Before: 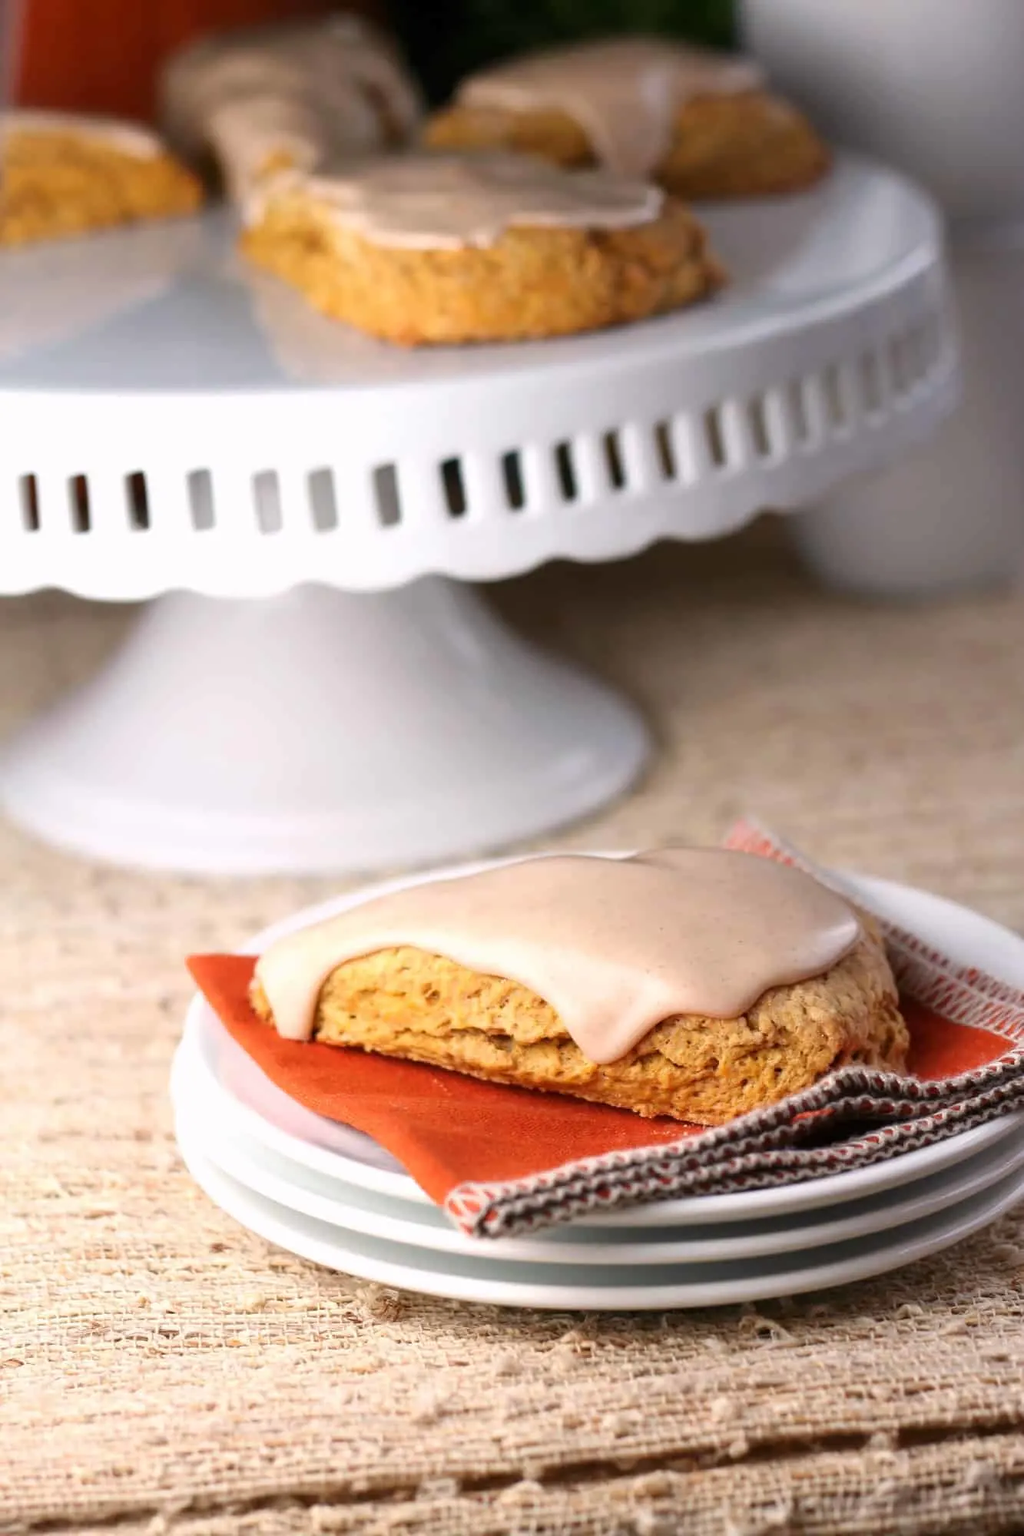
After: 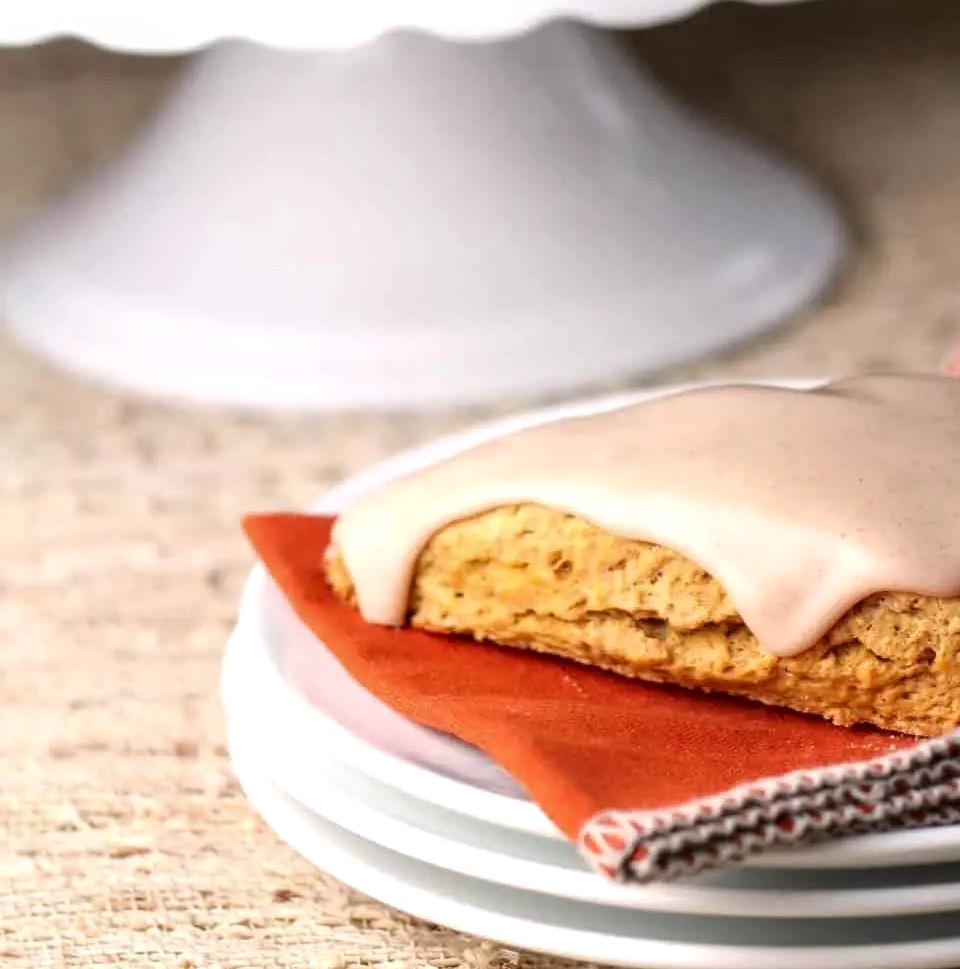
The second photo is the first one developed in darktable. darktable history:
local contrast: detail 130%
crop: top 36.499%, right 27.931%, bottom 15.007%
